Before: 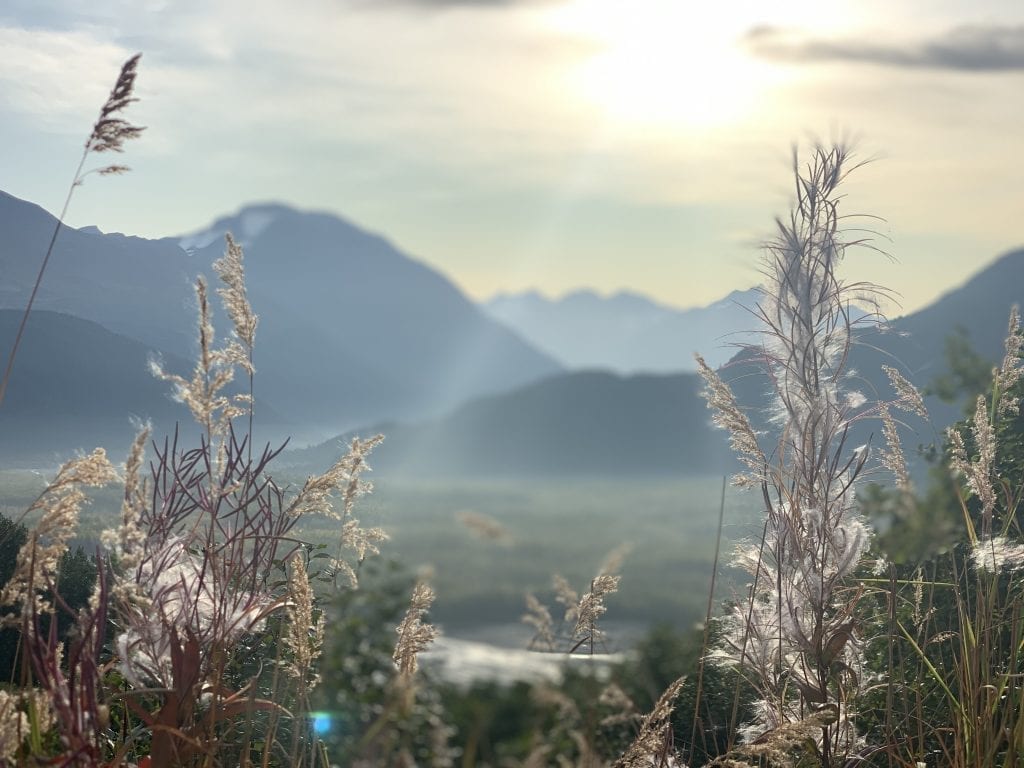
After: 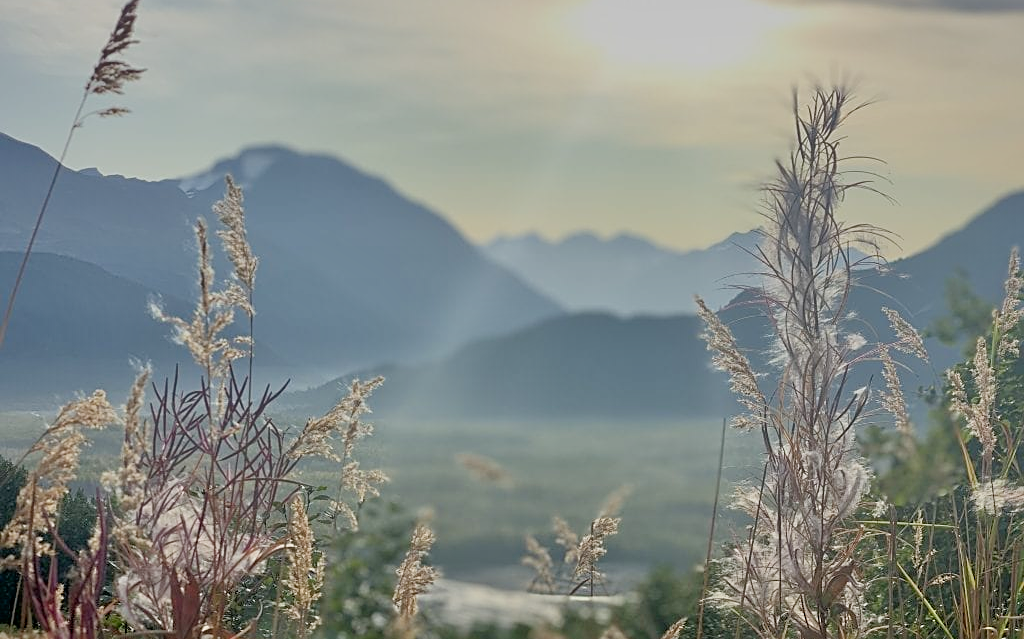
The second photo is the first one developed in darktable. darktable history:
filmic rgb: hardness 4.17
contrast brightness saturation: contrast 0.07, brightness -0.14, saturation 0.11
shadows and highlights: on, module defaults
white balance: emerald 1
crop: top 7.625%, bottom 8.027%
sharpen: on, module defaults
tone equalizer: -7 EV 0.15 EV, -6 EV 0.6 EV, -5 EV 1.15 EV, -4 EV 1.33 EV, -3 EV 1.15 EV, -2 EV 0.6 EV, -1 EV 0.15 EV, mask exposure compensation -0.5 EV
